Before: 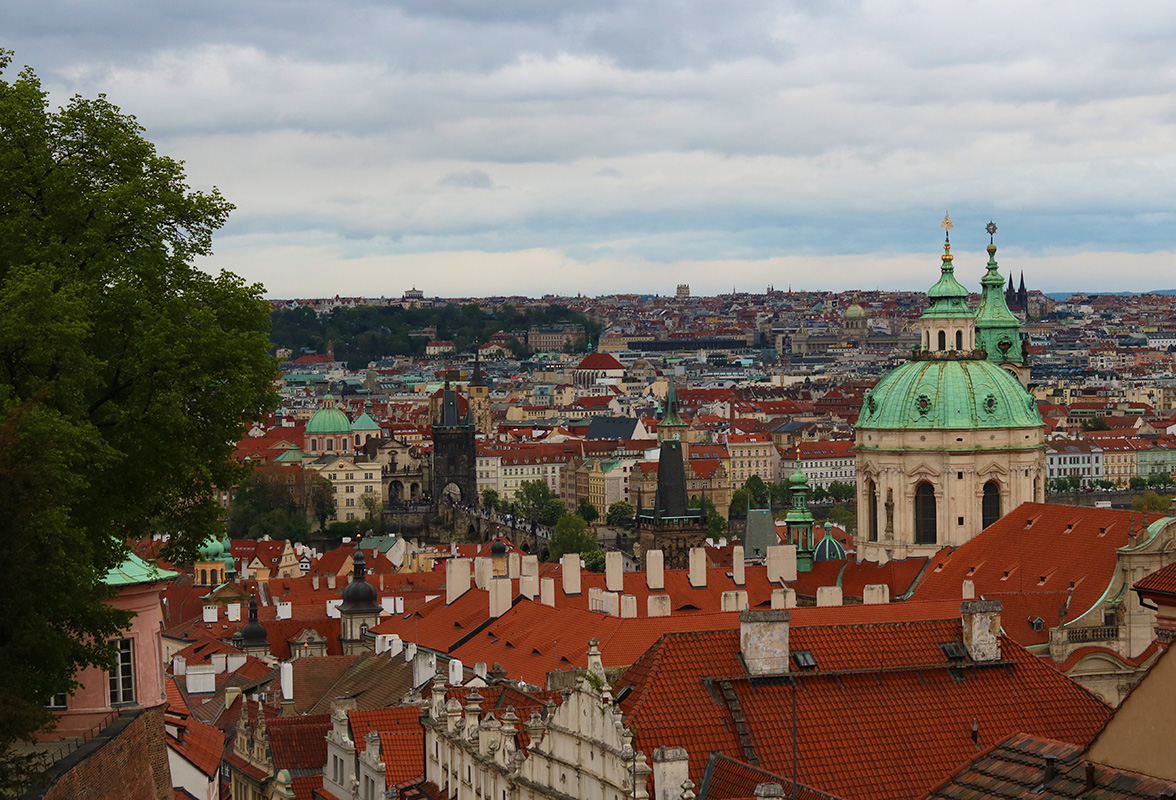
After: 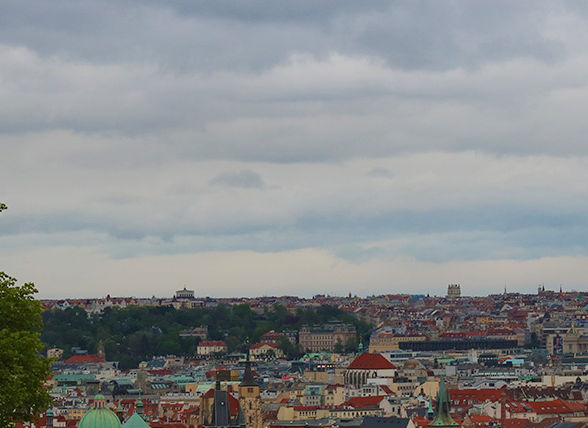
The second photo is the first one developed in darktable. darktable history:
crop: left 19.556%, right 30.401%, bottom 46.458%
tone equalizer: -8 EV 0.25 EV, -7 EV 0.417 EV, -6 EV 0.417 EV, -5 EV 0.25 EV, -3 EV -0.25 EV, -2 EV -0.417 EV, -1 EV -0.417 EV, +0 EV -0.25 EV, edges refinement/feathering 500, mask exposure compensation -1.57 EV, preserve details guided filter
